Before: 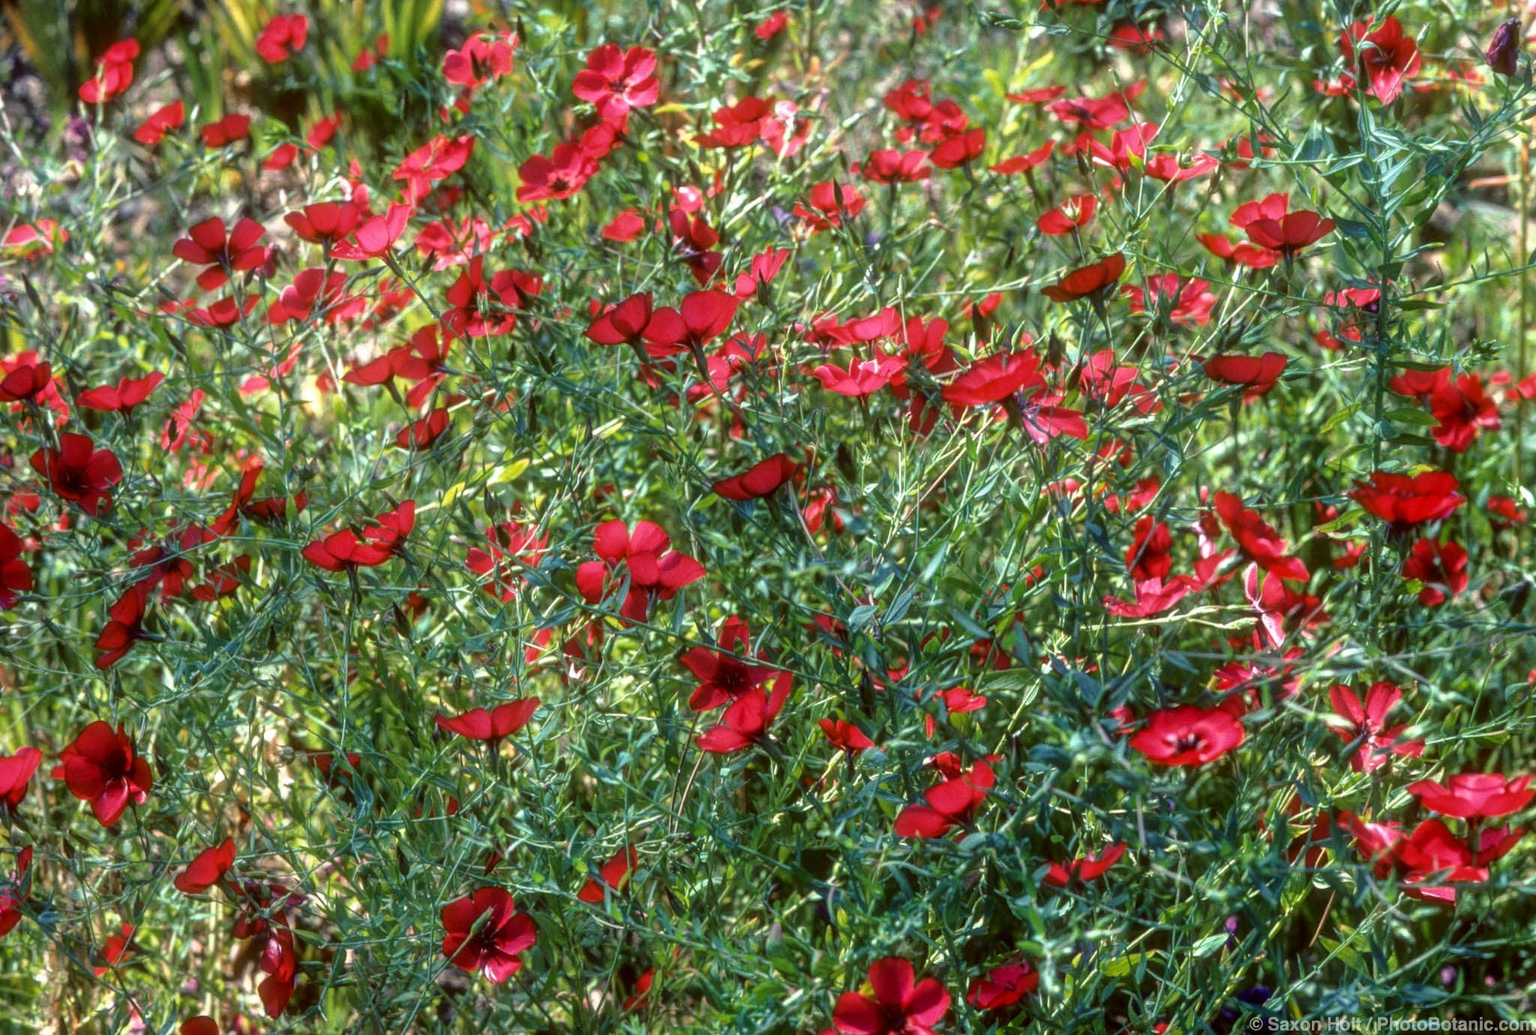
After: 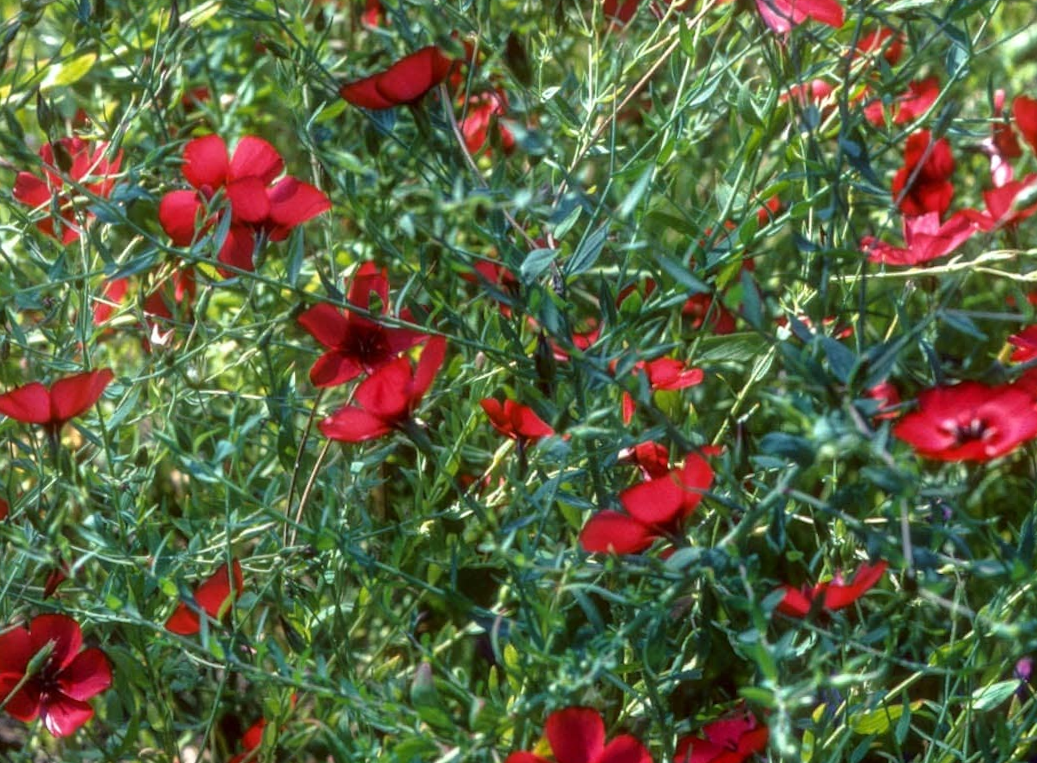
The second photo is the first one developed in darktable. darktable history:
tone equalizer: on, module defaults
rotate and perspective: lens shift (vertical) 0.048, lens shift (horizontal) -0.024, automatic cropping off
crop: left 29.672%, top 41.786%, right 20.851%, bottom 3.487%
